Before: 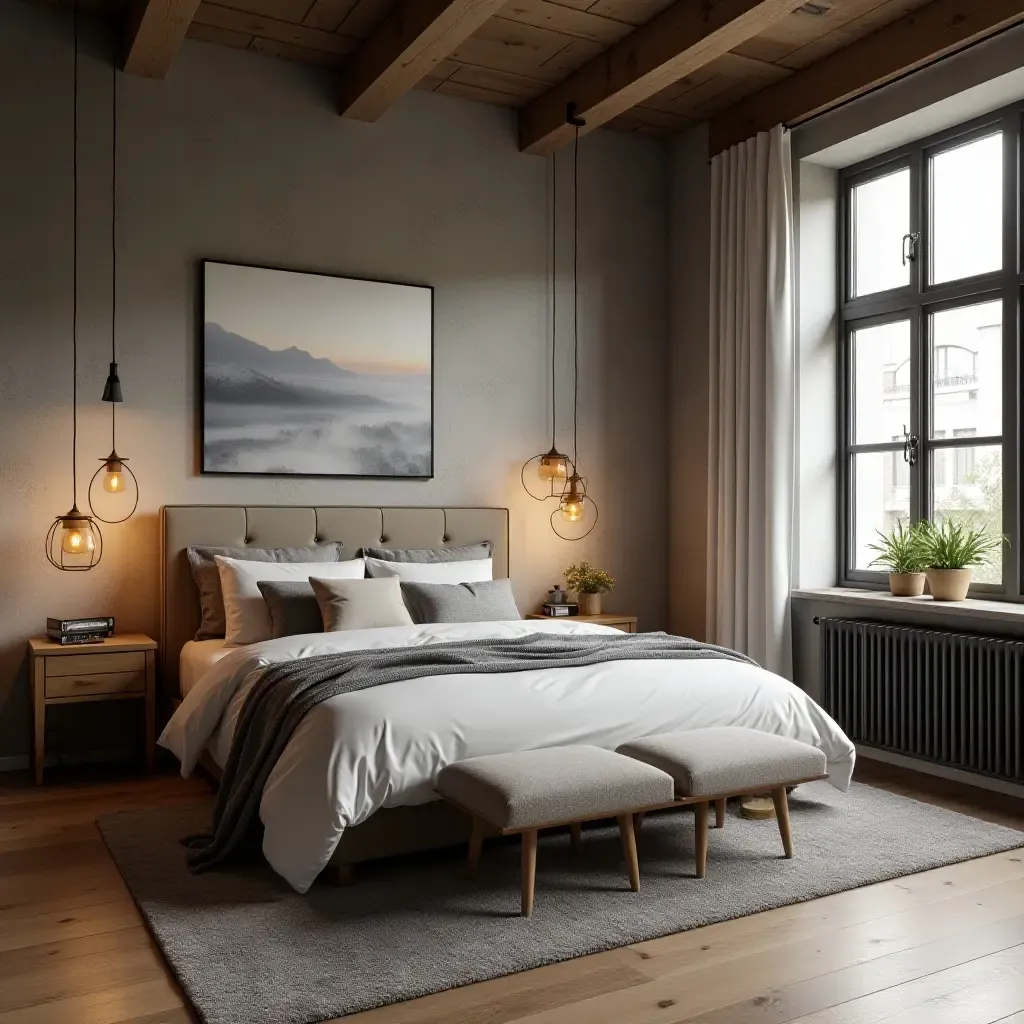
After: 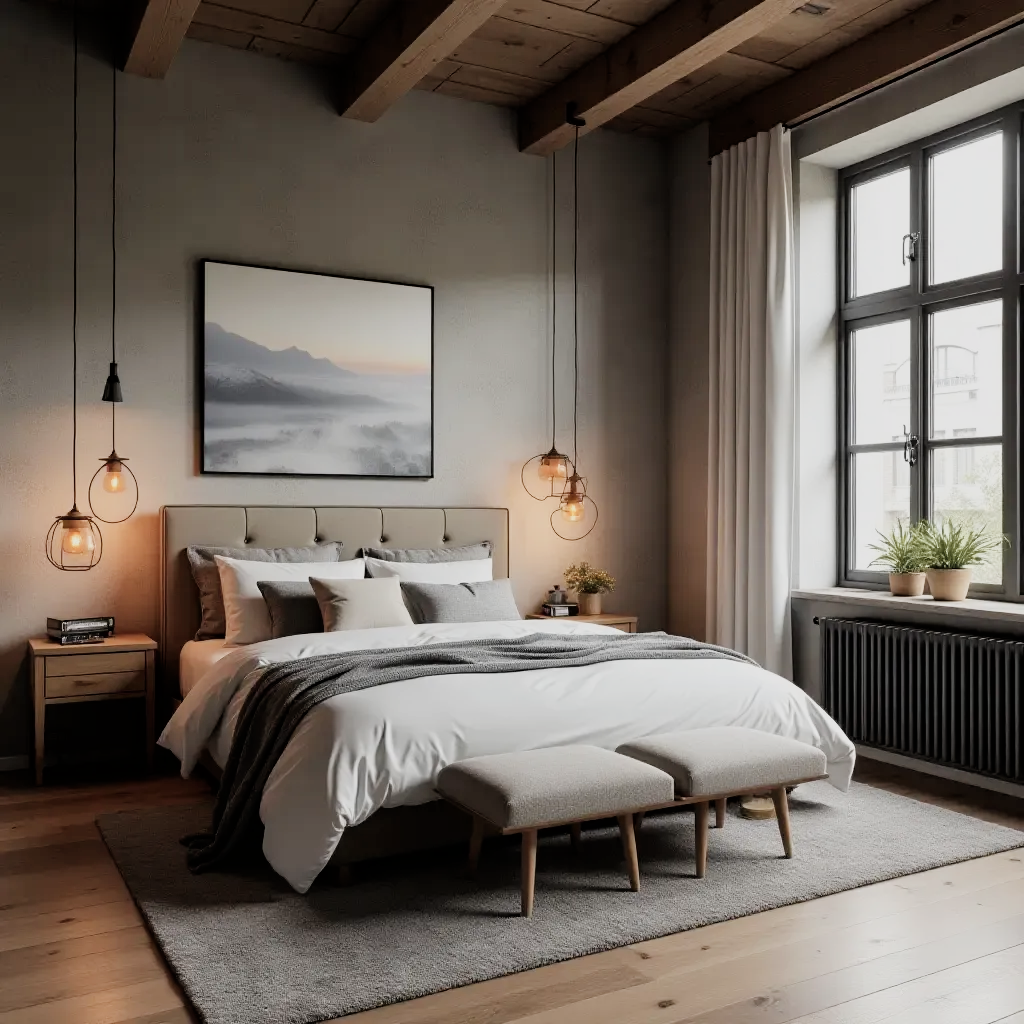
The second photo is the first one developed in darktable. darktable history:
contrast brightness saturation: saturation -0.174
filmic rgb: black relative exposure -7.65 EV, white relative exposure 4.56 EV, hardness 3.61, iterations of high-quality reconstruction 0
exposure: black level correction 0, exposure 0.499 EV, compensate highlight preservation false
color zones: curves: ch1 [(0.29, 0.492) (0.373, 0.185) (0.509, 0.481)]; ch2 [(0.25, 0.462) (0.749, 0.457)]
